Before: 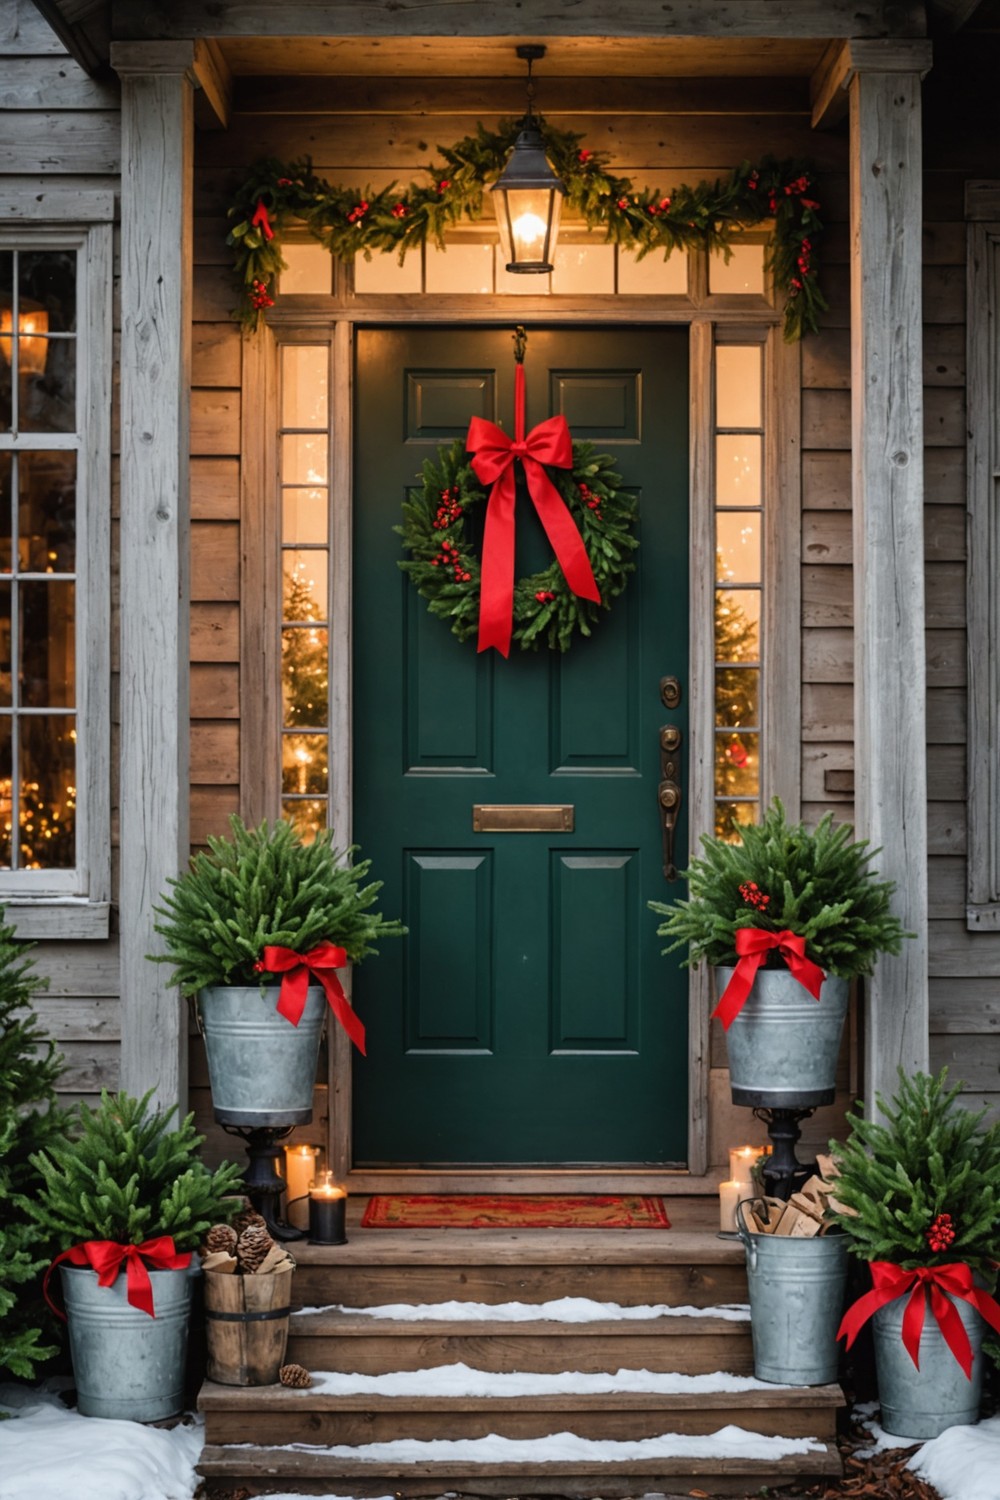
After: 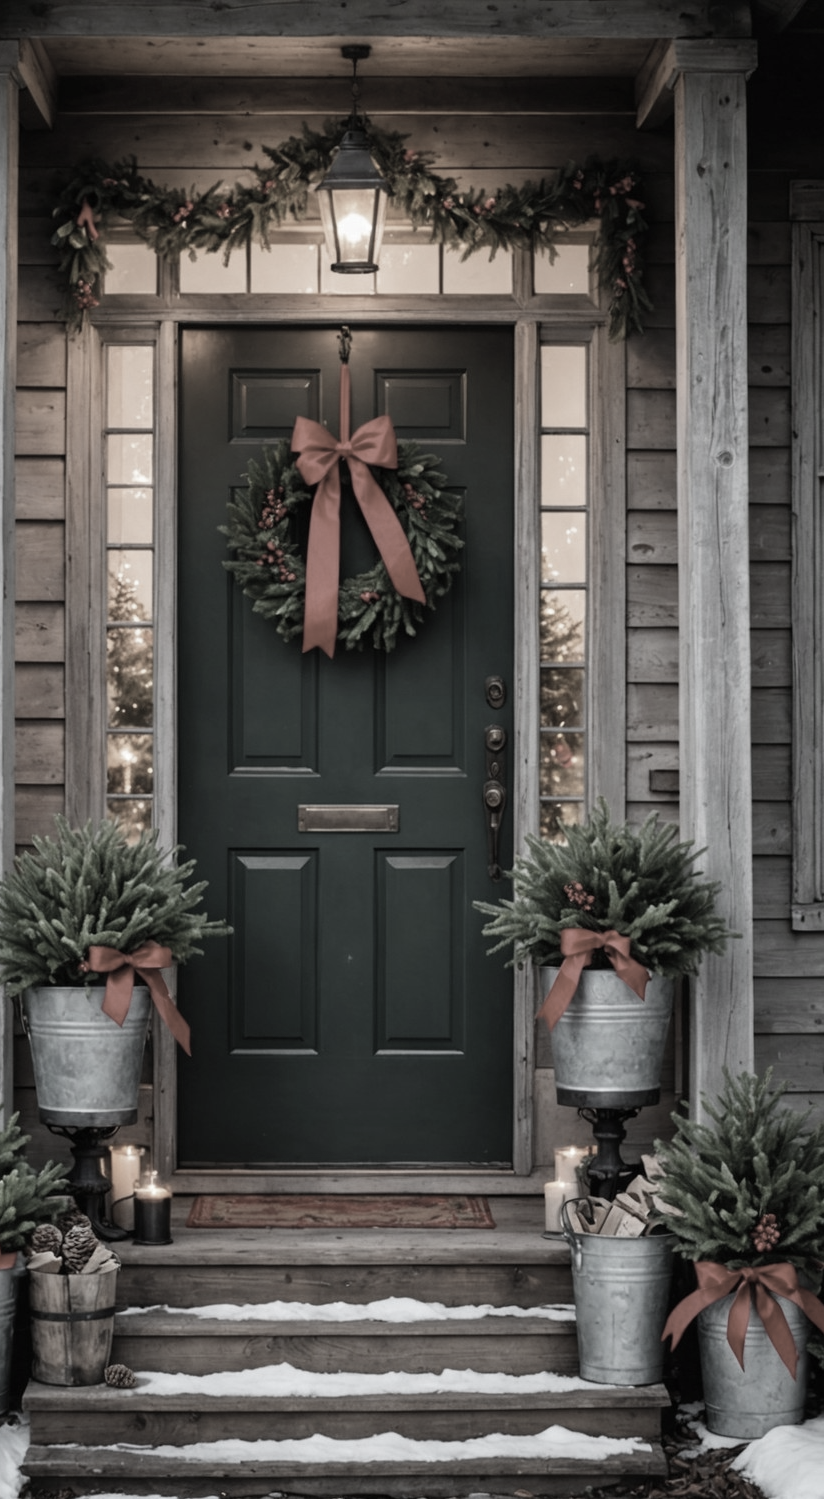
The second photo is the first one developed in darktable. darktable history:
color correction: saturation 0.2
crop: left 17.582%, bottom 0.031%
